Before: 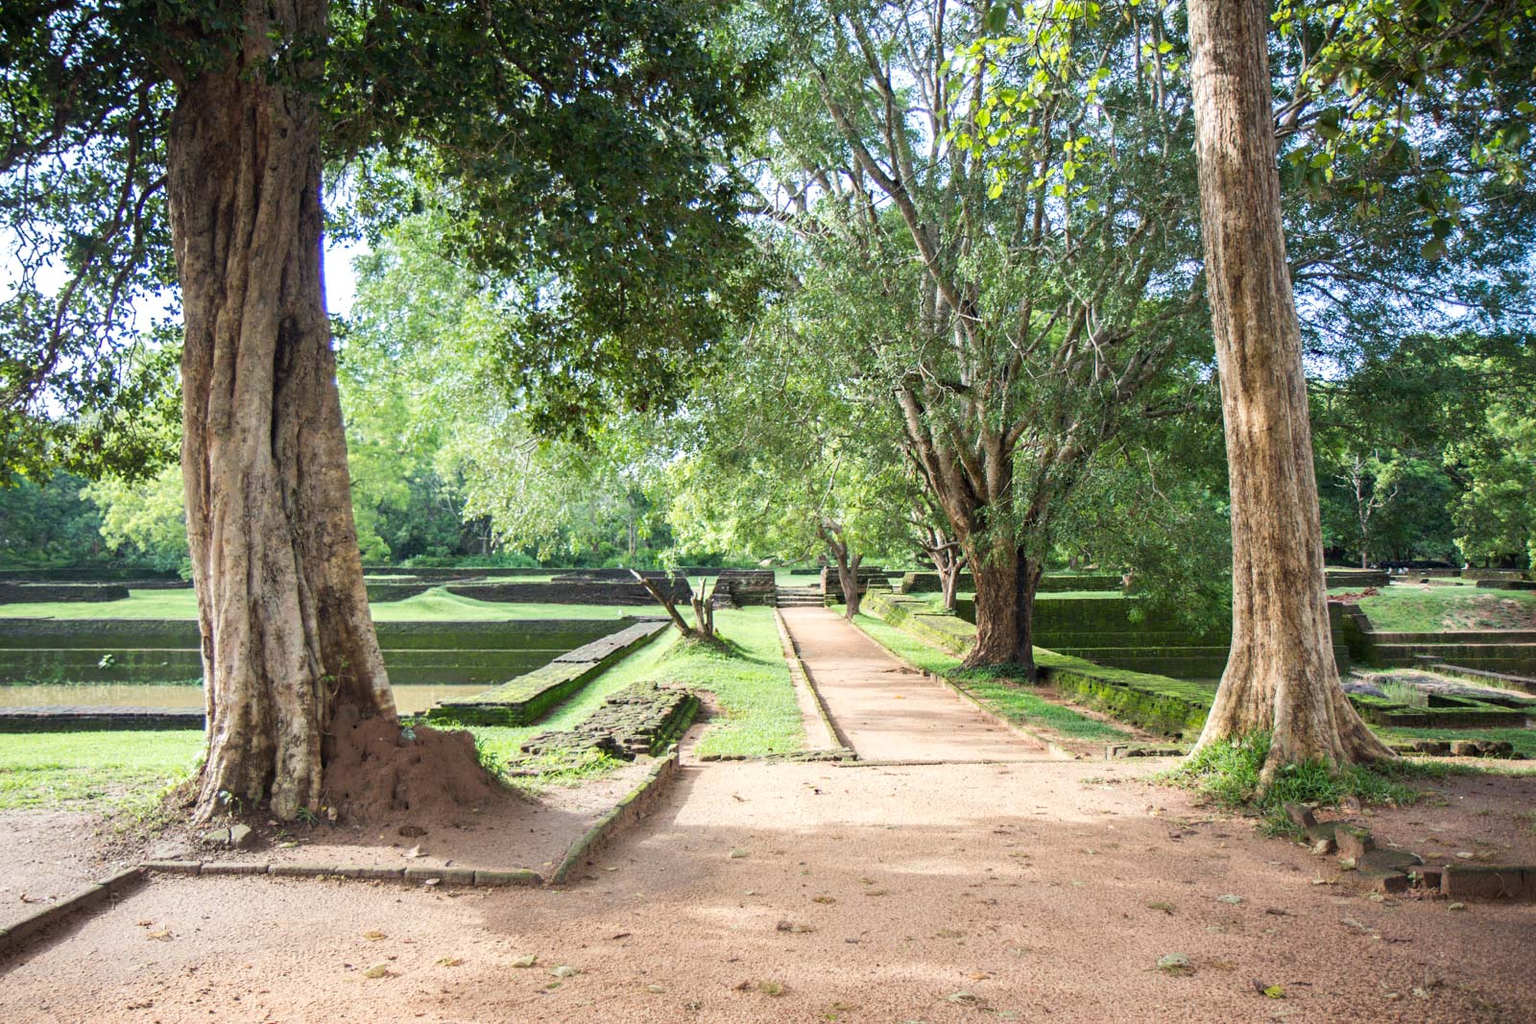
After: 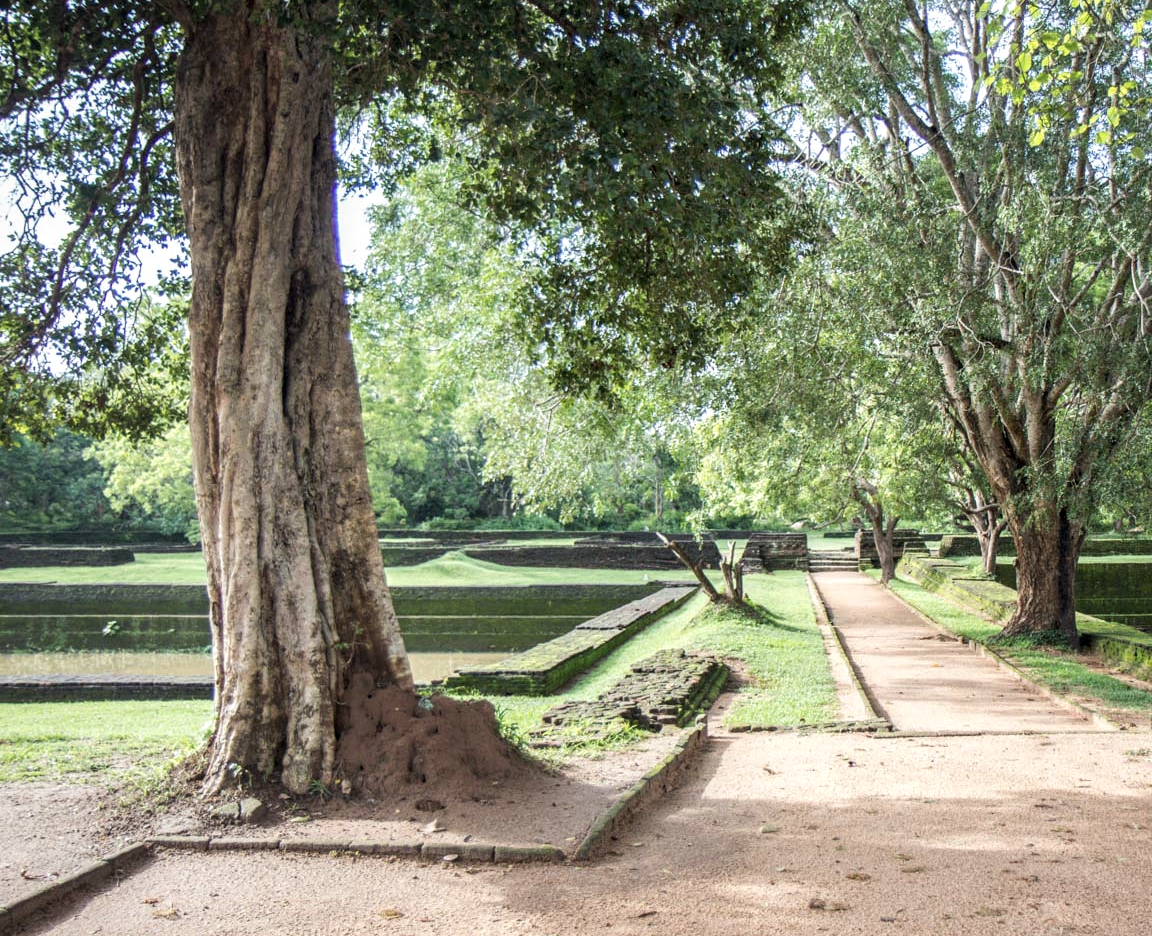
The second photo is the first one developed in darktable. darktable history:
crop: top 5.803%, right 27.864%, bottom 5.804%
local contrast: on, module defaults
color balance: contrast -0.5%
color correction: saturation 0.8
